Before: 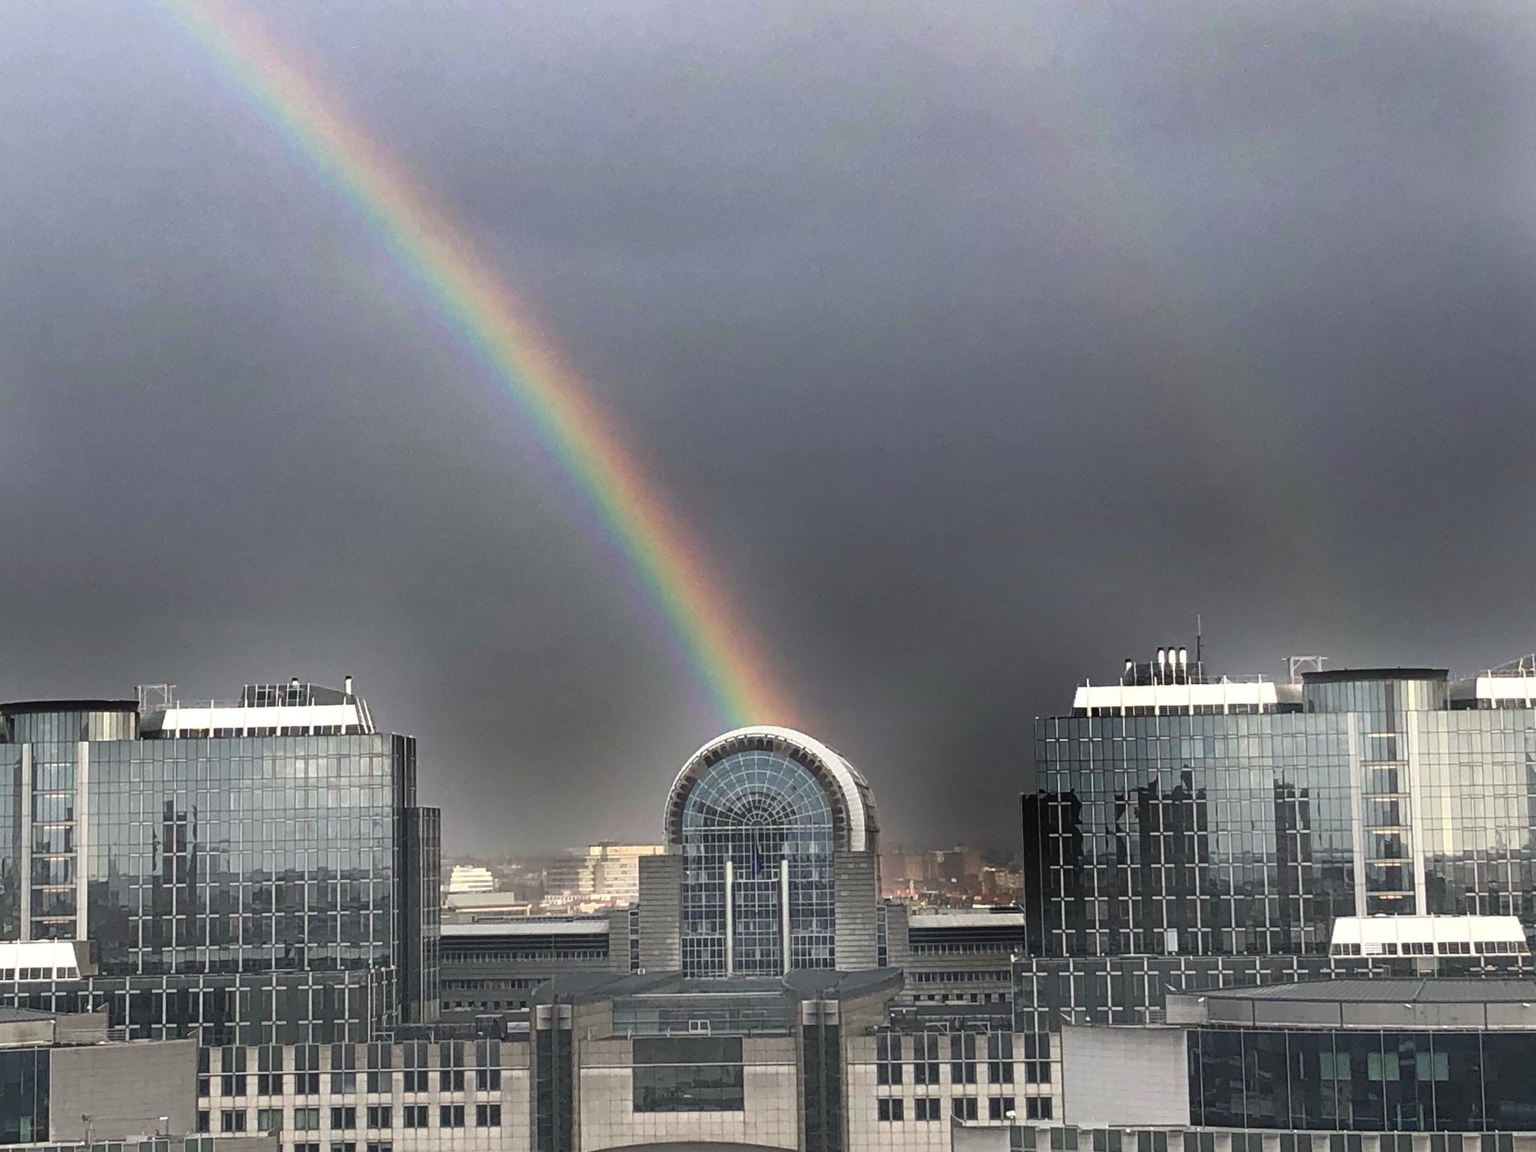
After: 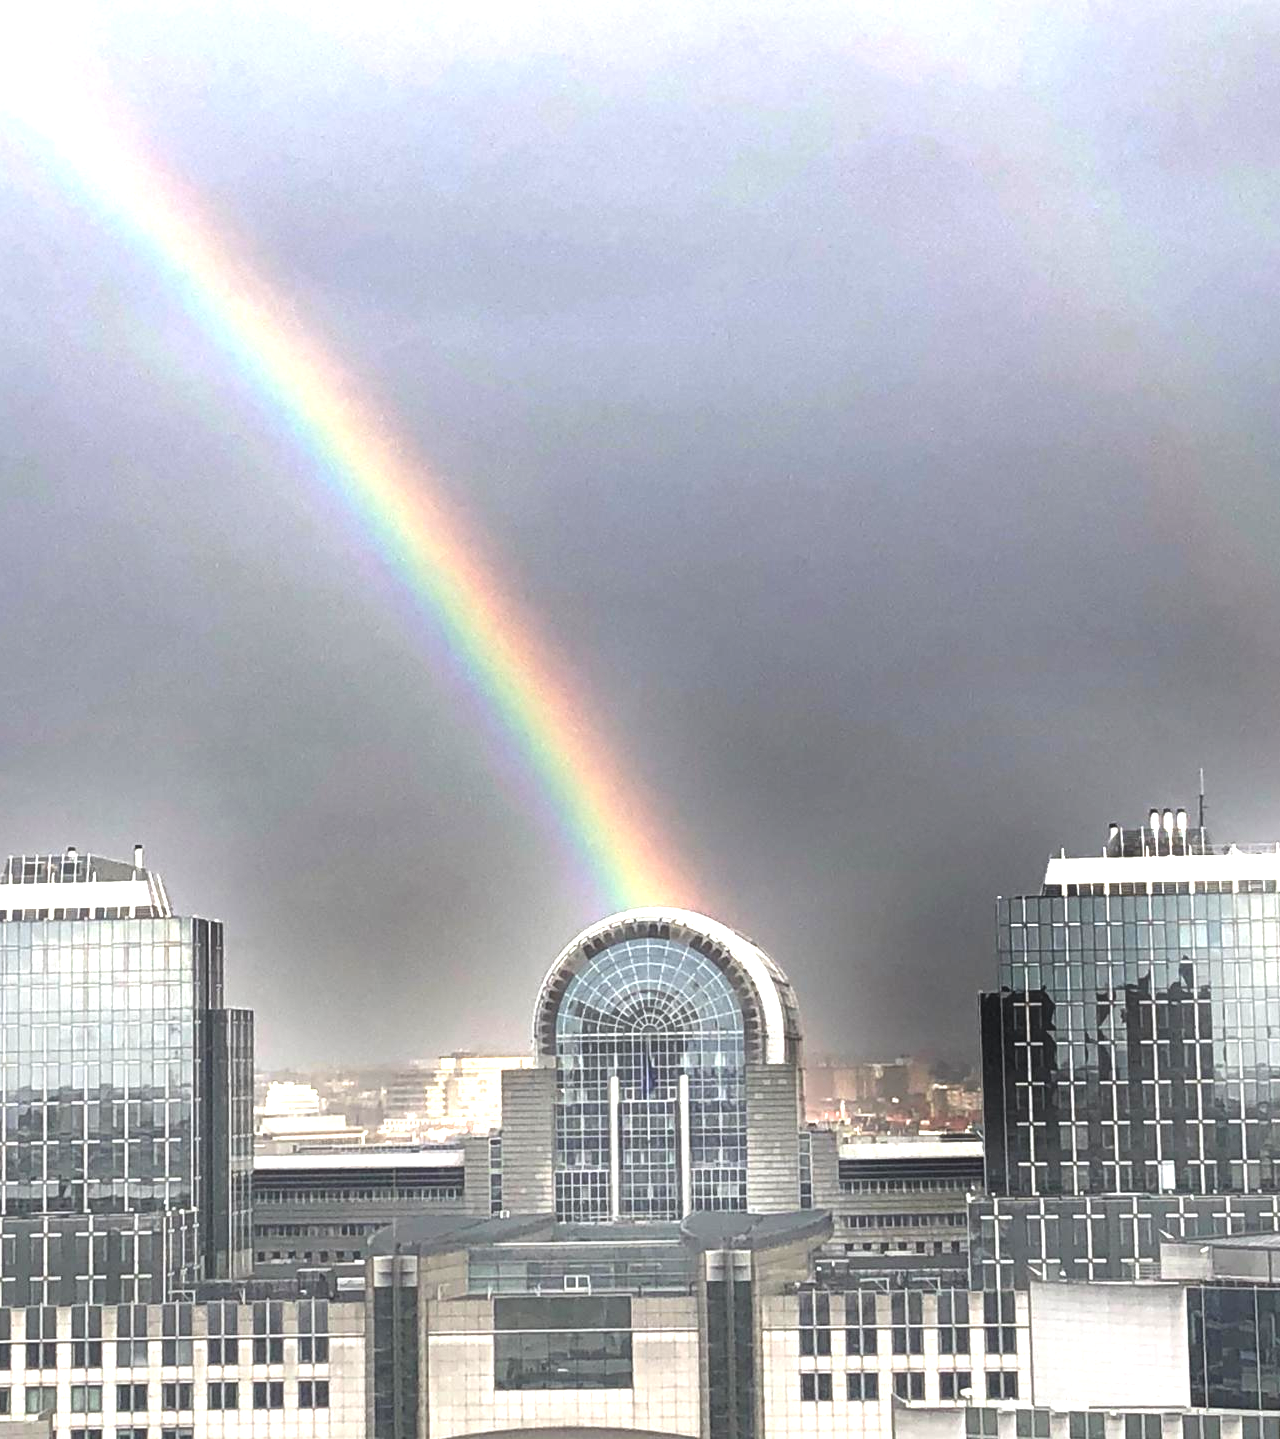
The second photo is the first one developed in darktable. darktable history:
crop and rotate: left 15.509%, right 17.782%
exposure: black level correction 0, exposure 1.199 EV, compensate highlight preservation false
haze removal: strength -0.042, compatibility mode true, adaptive false
